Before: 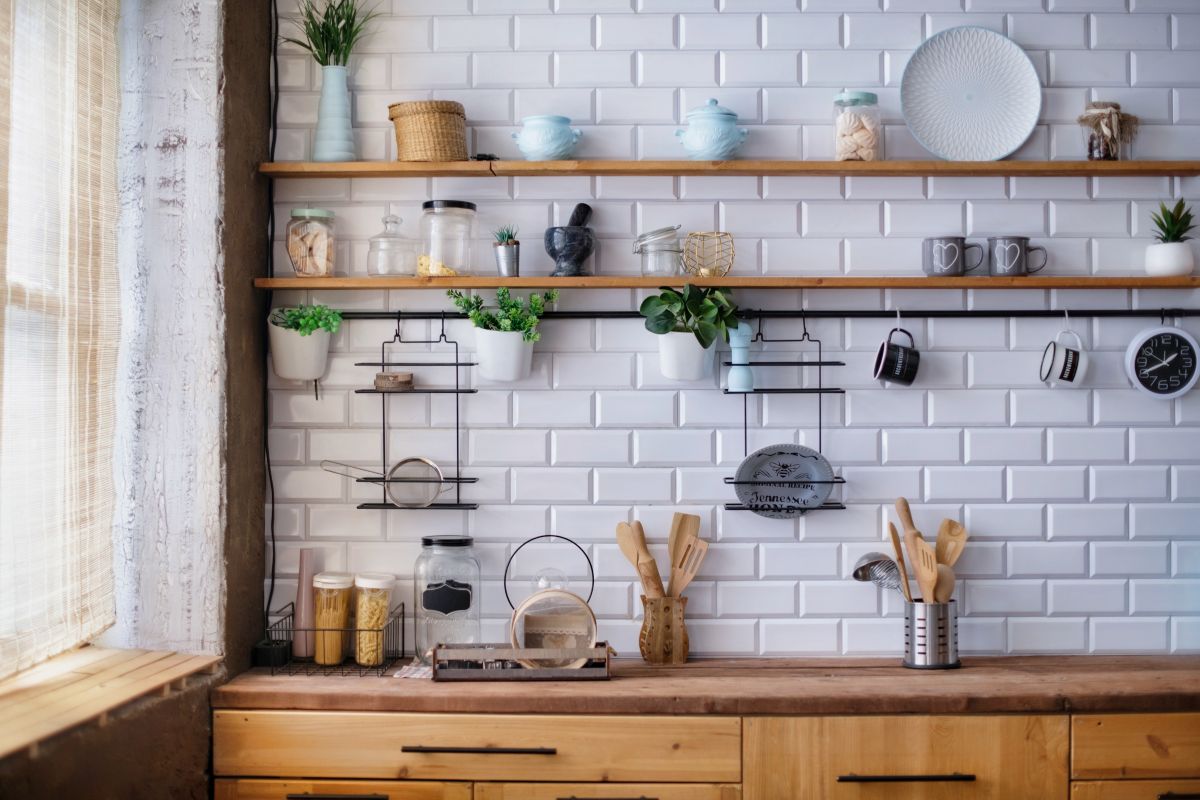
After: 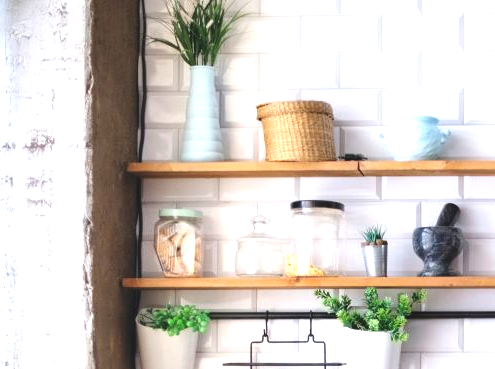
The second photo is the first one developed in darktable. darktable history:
exposure: black level correction -0.005, exposure 1 EV, compensate highlight preservation false
crop and rotate: left 11.055%, top 0.052%, right 47.622%, bottom 53.71%
